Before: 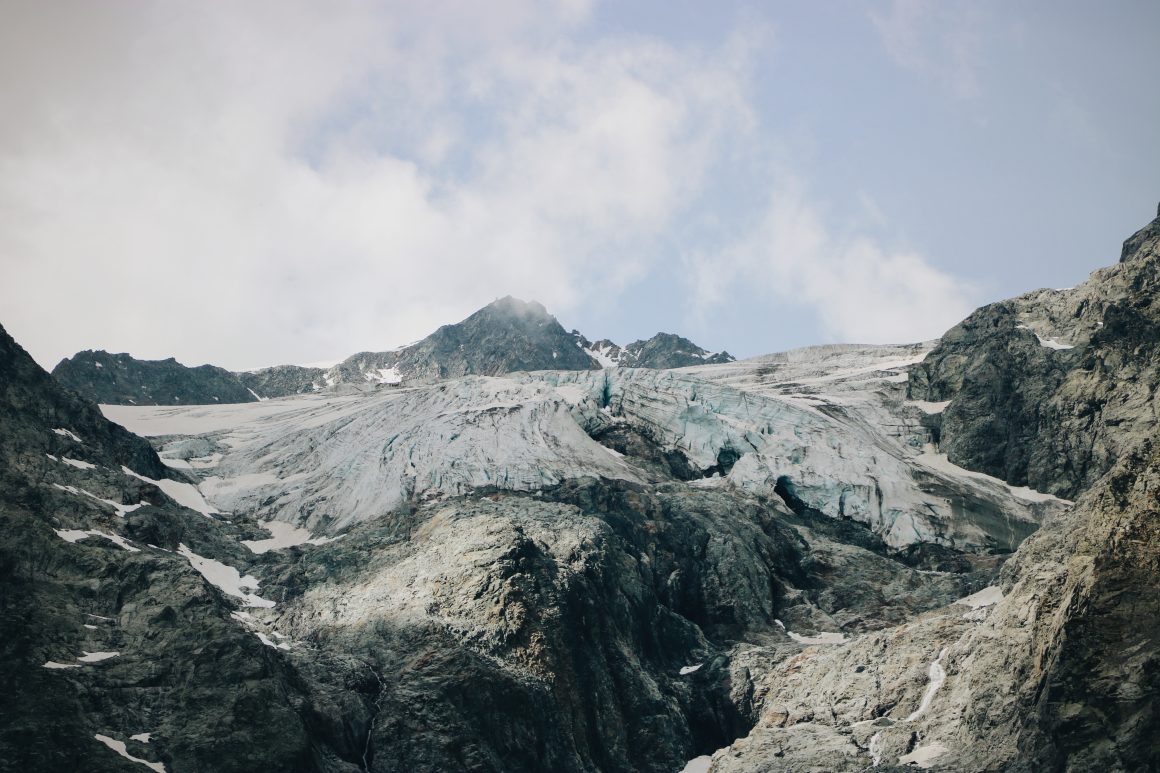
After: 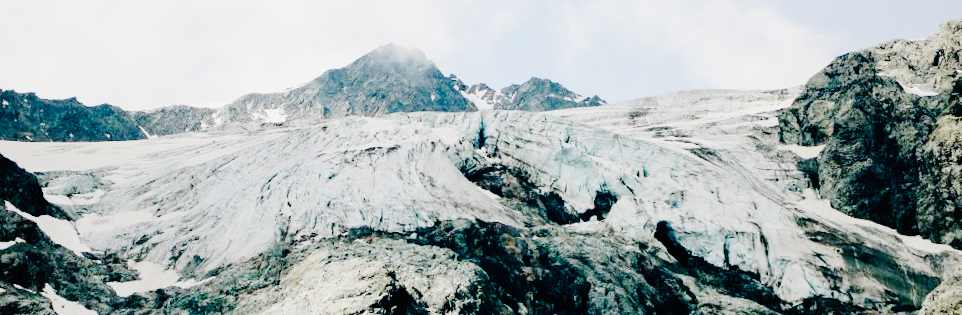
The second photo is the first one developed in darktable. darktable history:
rotate and perspective: rotation 0.72°, lens shift (vertical) -0.352, lens shift (horizontal) -0.051, crop left 0.152, crop right 0.859, crop top 0.019, crop bottom 0.964
crop and rotate: top 23.84%, bottom 34.294%
base curve: curves: ch0 [(0, 0) (0.036, 0.01) (0.123, 0.254) (0.258, 0.504) (0.507, 0.748) (1, 1)], preserve colors none
white balance: emerald 1
